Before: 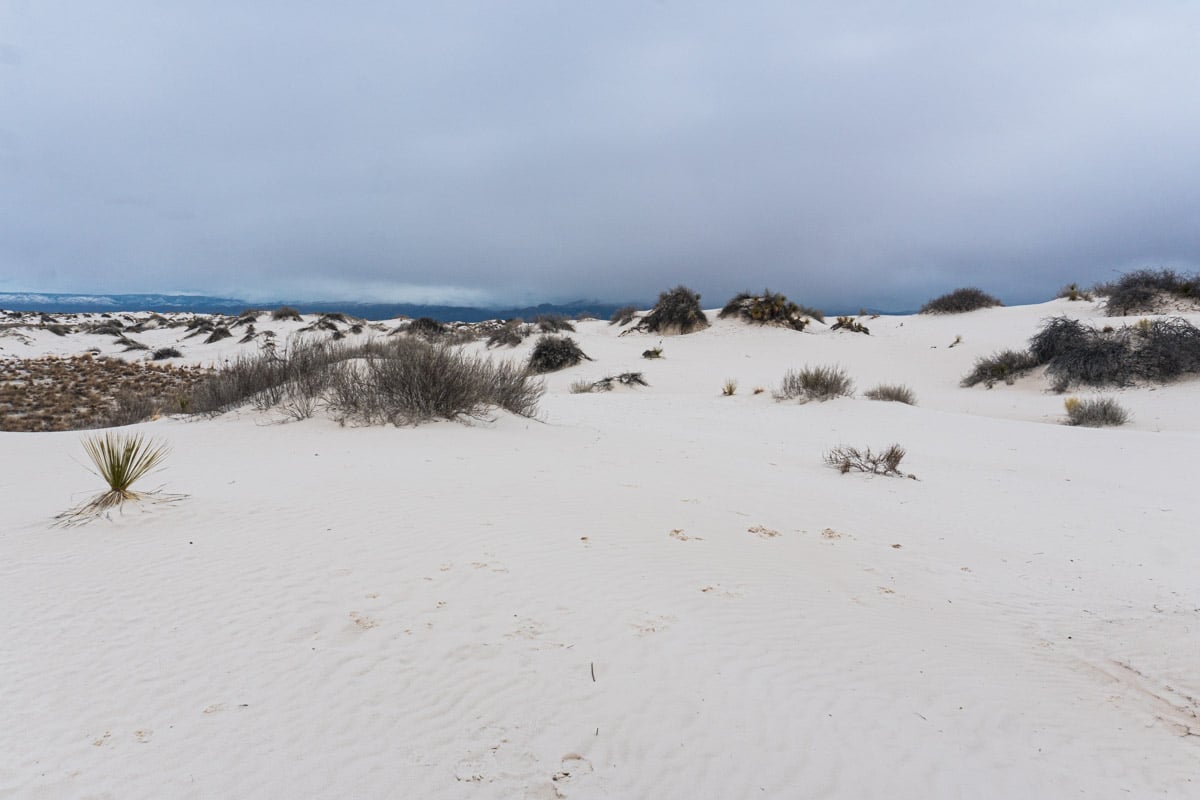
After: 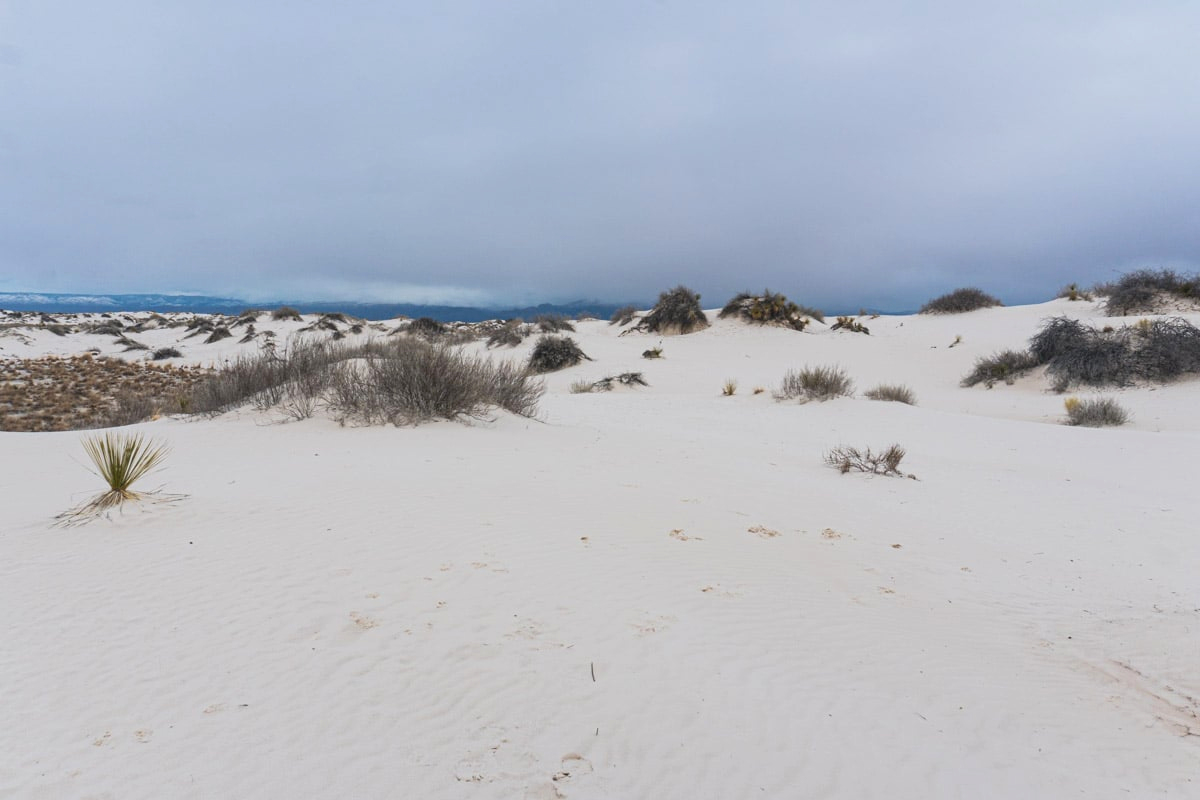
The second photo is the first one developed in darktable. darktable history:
white balance: red 1, blue 1
contrast brightness saturation: contrast -0.1, brightness 0.05, saturation 0.08
